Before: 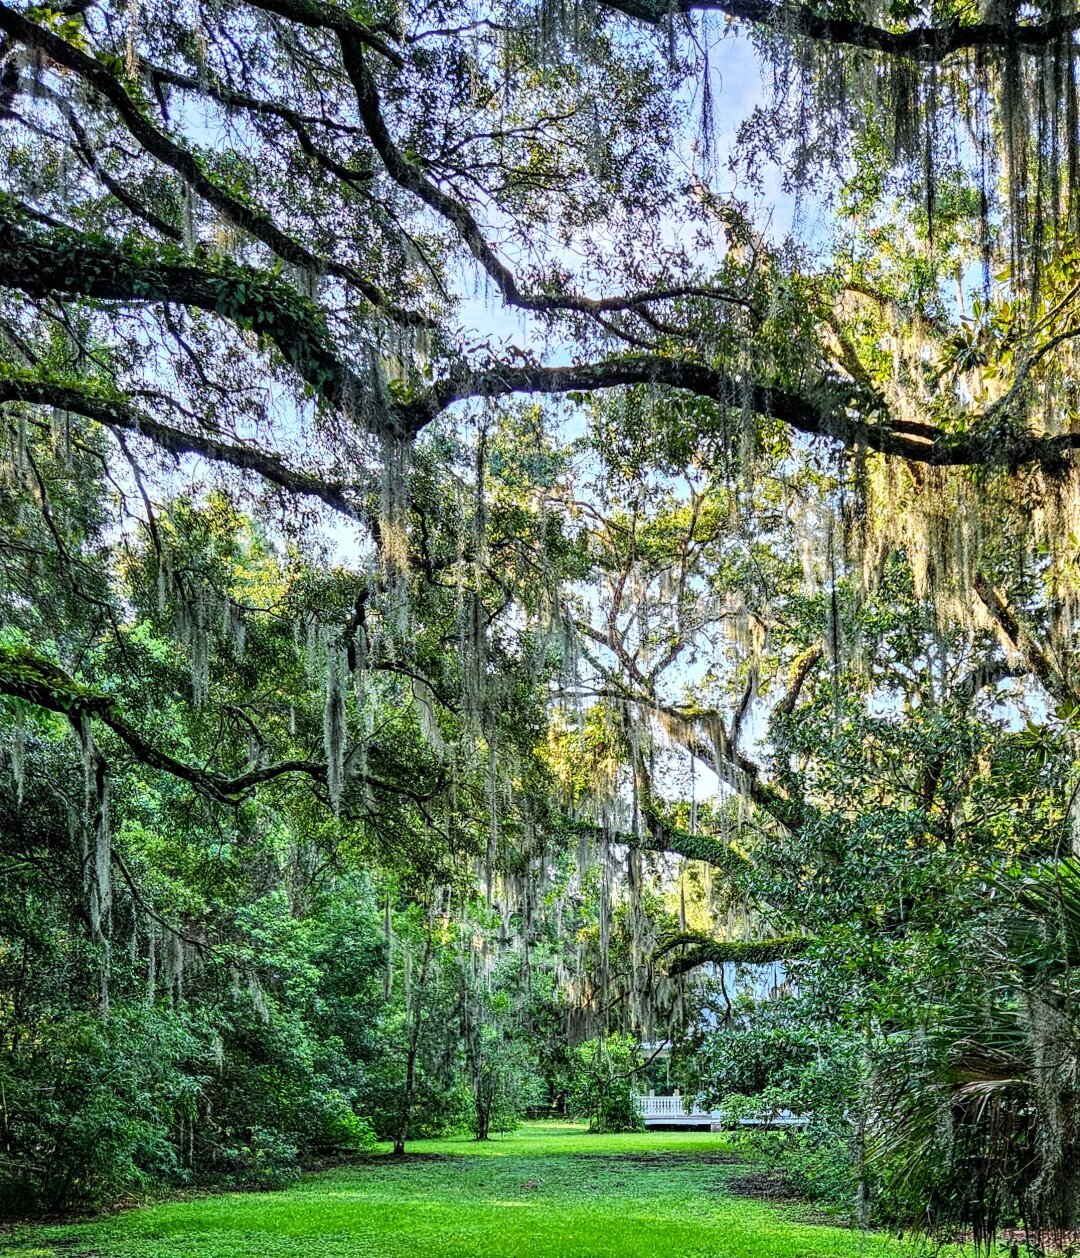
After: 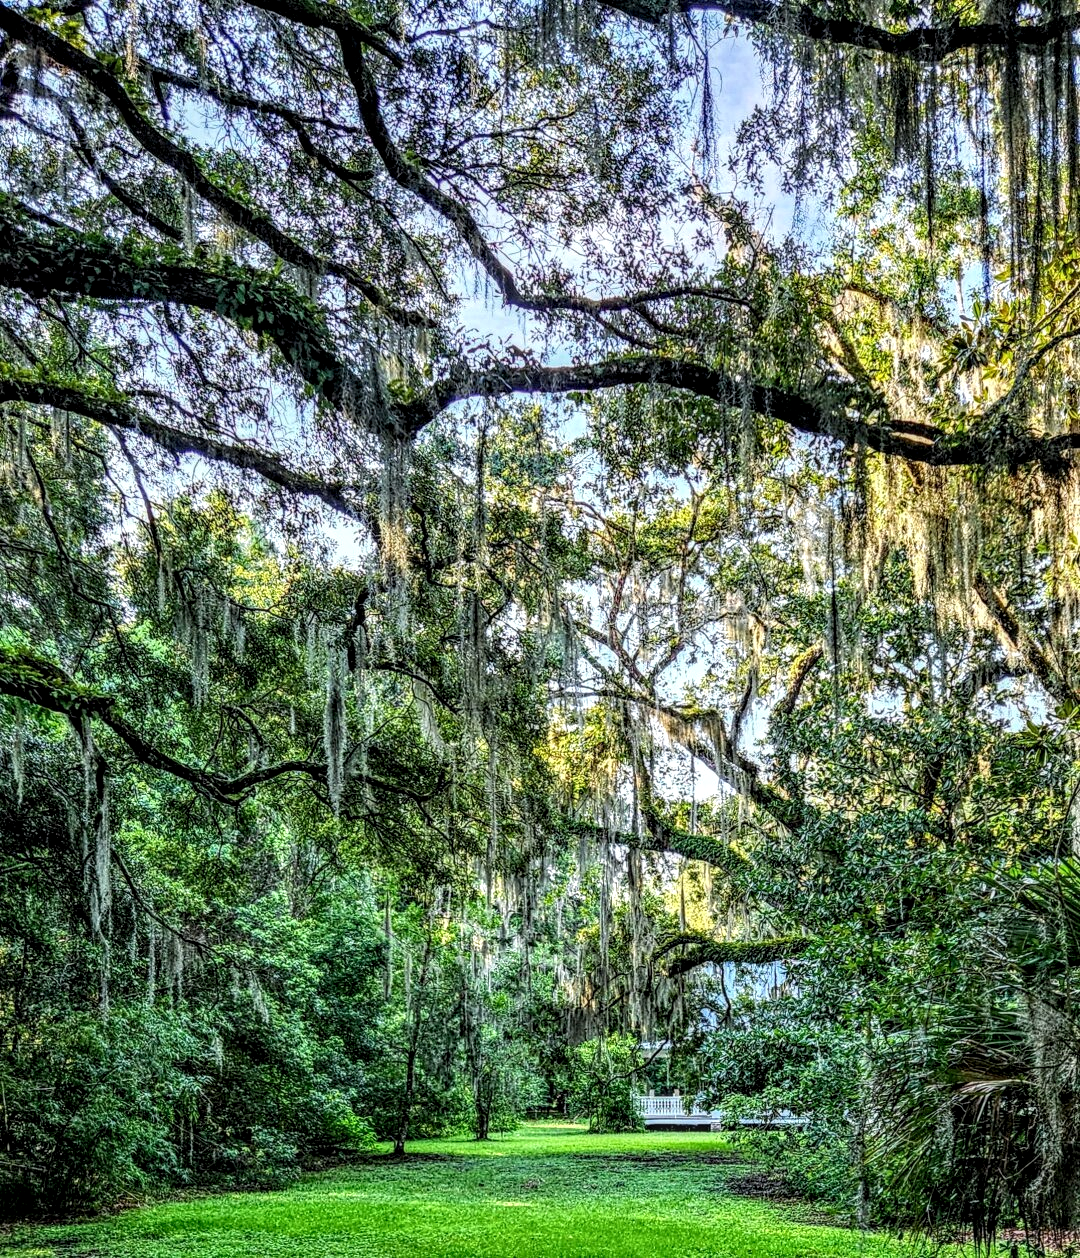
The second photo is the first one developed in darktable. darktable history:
local contrast: highlights 26%, detail 150%
